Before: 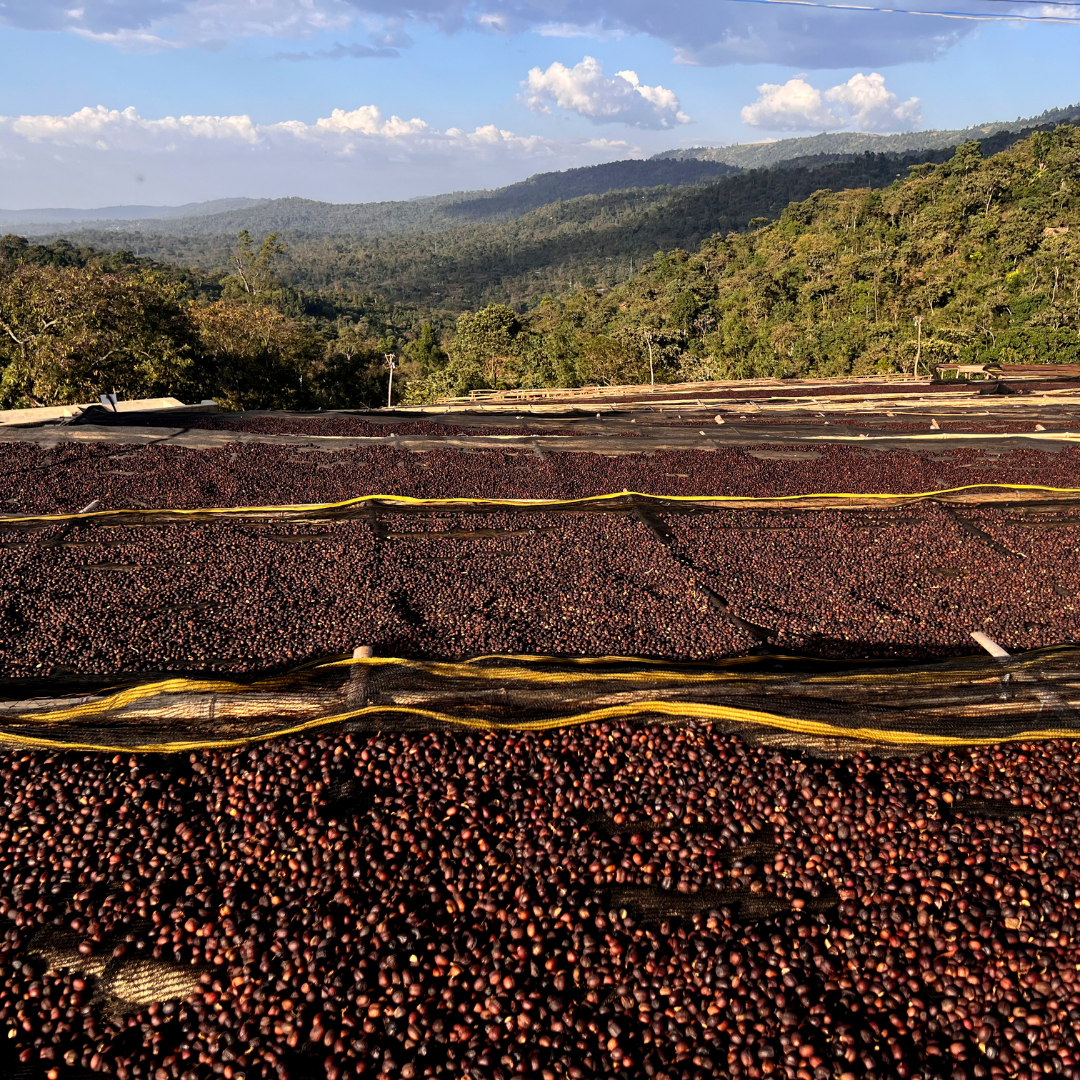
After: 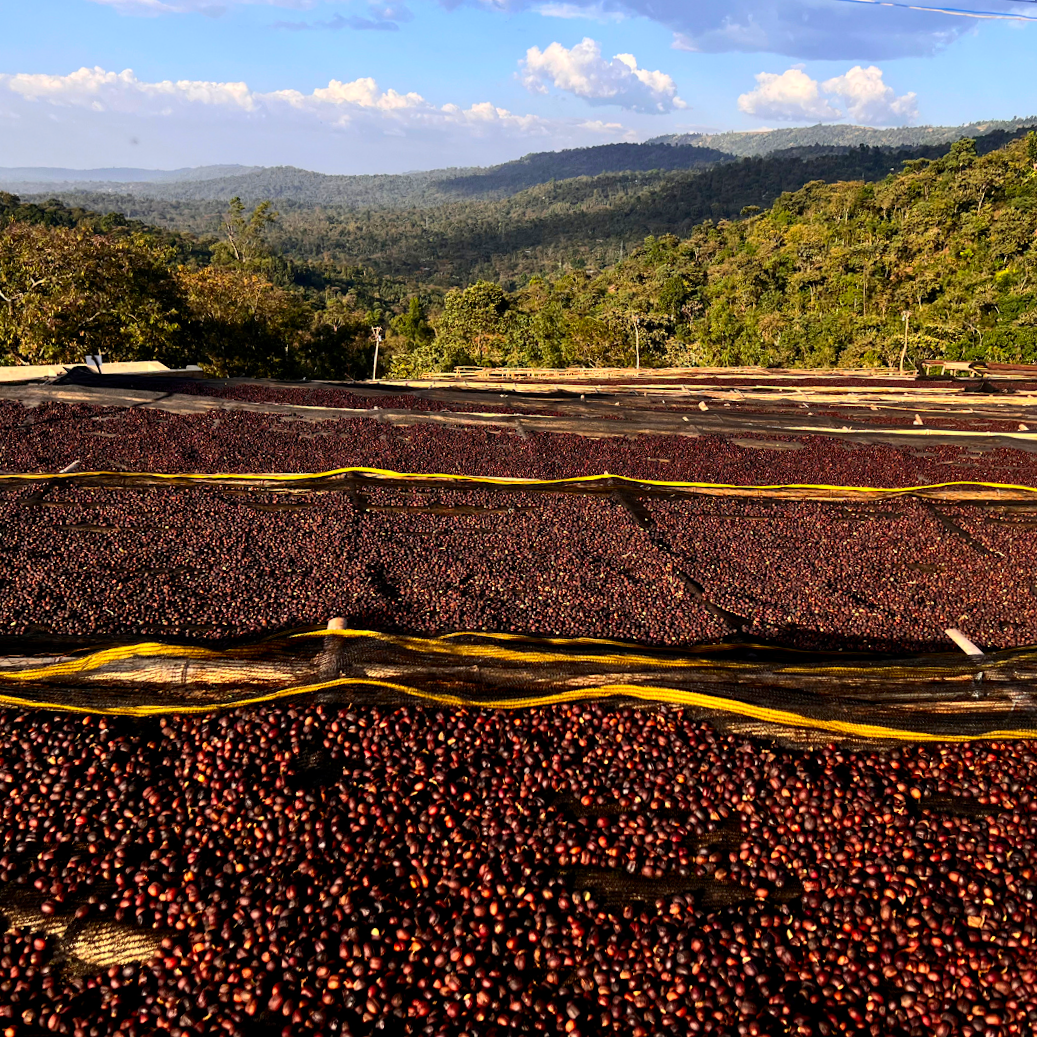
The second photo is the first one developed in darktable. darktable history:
contrast brightness saturation: contrast 0.16, saturation 0.32
crop and rotate: angle -2.38°
